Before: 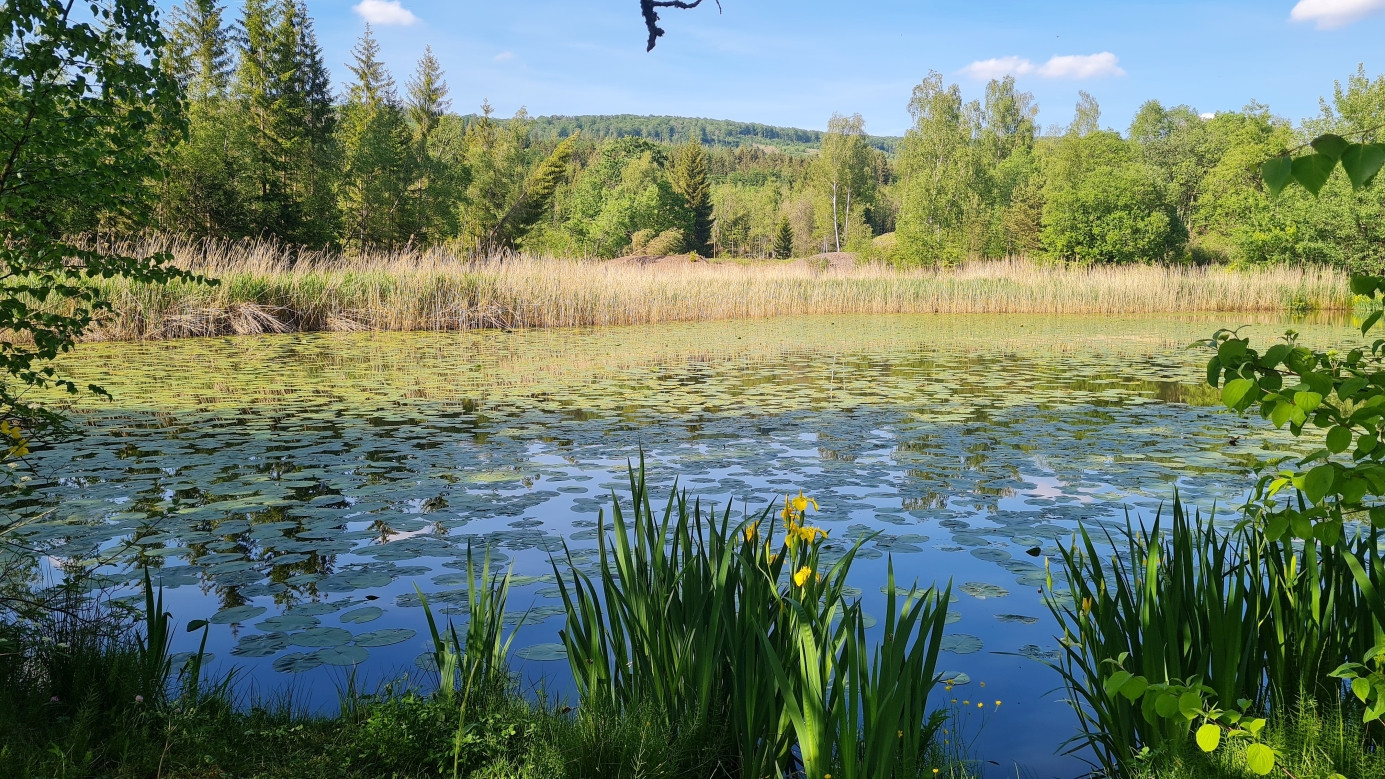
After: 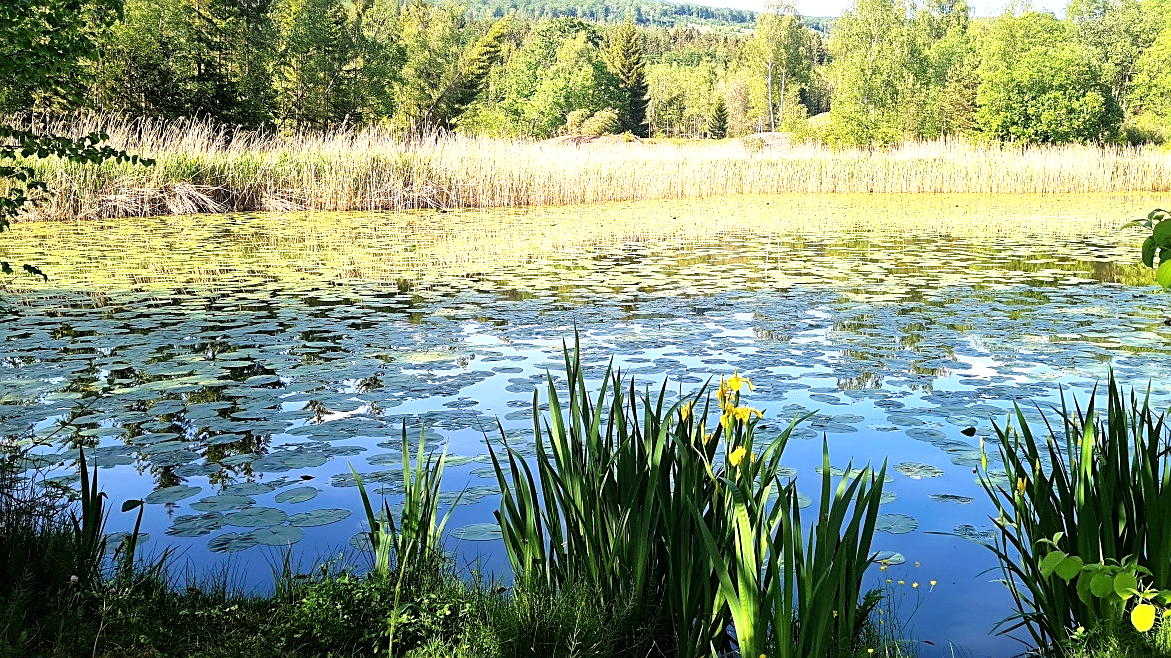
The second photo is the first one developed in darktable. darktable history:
tone curve: curves: ch0 [(0, 0) (0.003, 0.013) (0.011, 0.017) (0.025, 0.028) (0.044, 0.049) (0.069, 0.07) (0.1, 0.103) (0.136, 0.143) (0.177, 0.186) (0.224, 0.232) (0.277, 0.282) (0.335, 0.333) (0.399, 0.405) (0.468, 0.477) (0.543, 0.54) (0.623, 0.627) (0.709, 0.709) (0.801, 0.798) (0.898, 0.902) (1, 1)], preserve colors none
sharpen: on, module defaults
local contrast: mode bilateral grid, contrast 20, coarseness 49, detail 120%, midtone range 0.2
crop and rotate: left 4.75%, top 15.516%, right 10.649%
tone equalizer: -8 EV -1.12 EV, -7 EV -1.01 EV, -6 EV -0.841 EV, -5 EV -0.541 EV, -3 EV 0.549 EV, -2 EV 0.868 EV, -1 EV 0.993 EV, +0 EV 1.05 EV
